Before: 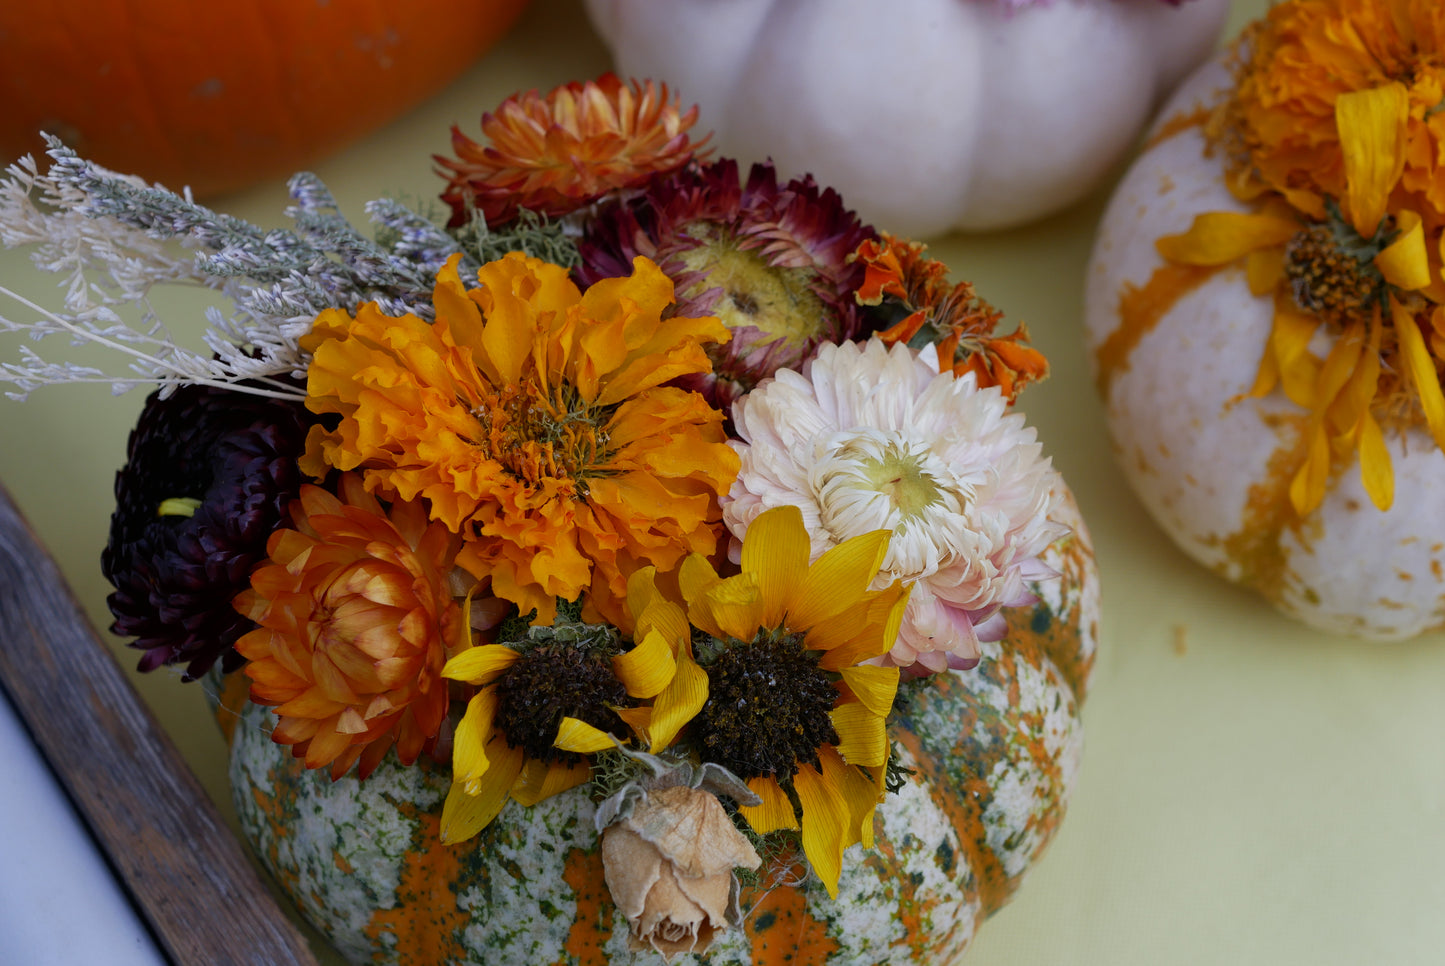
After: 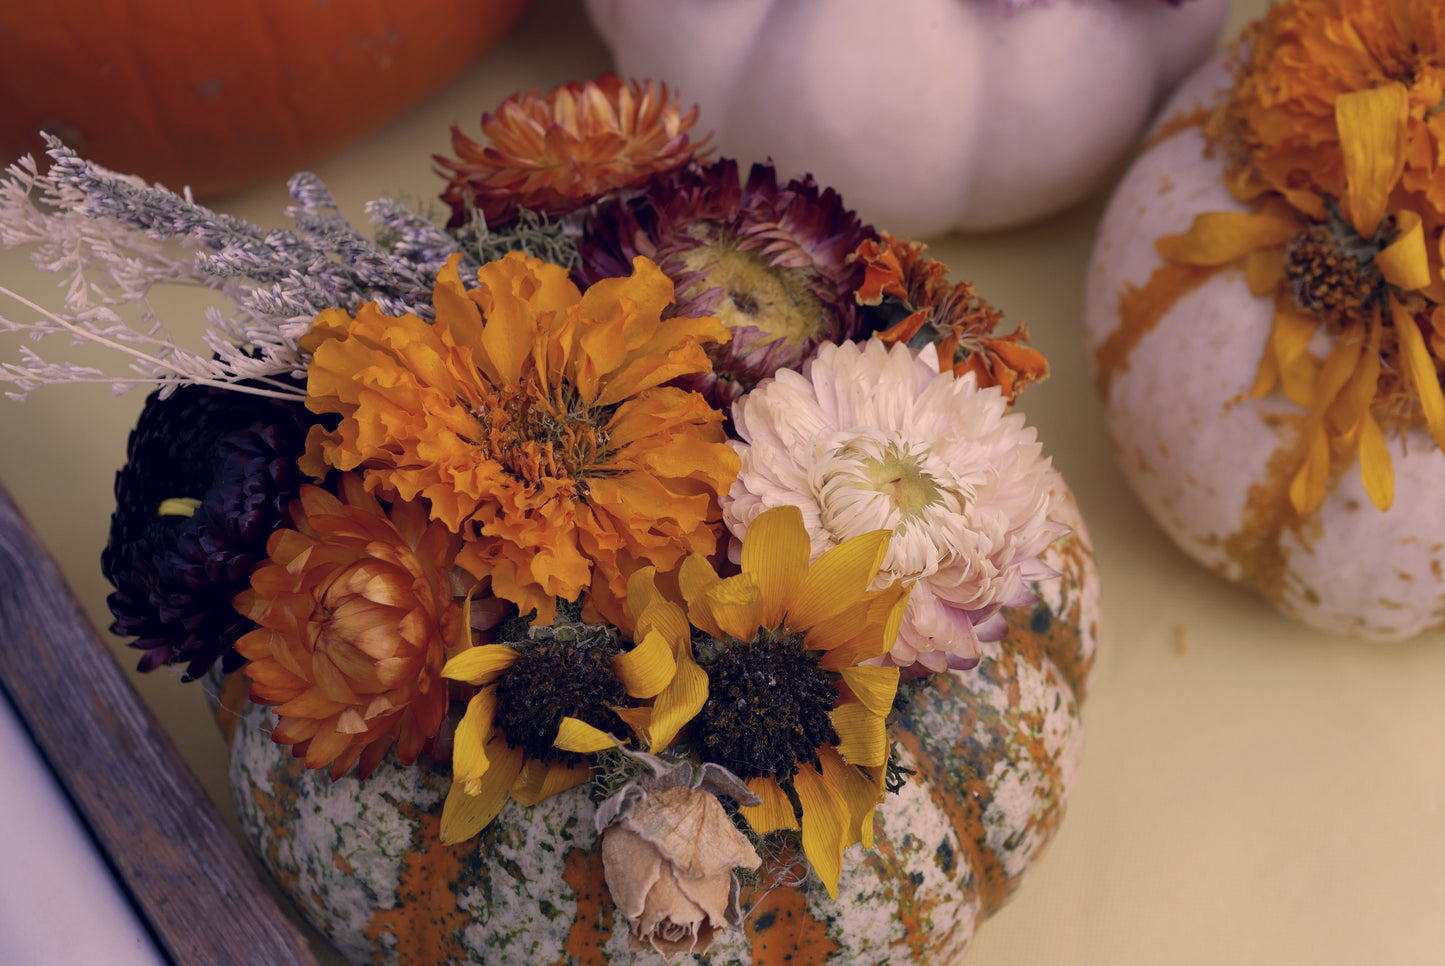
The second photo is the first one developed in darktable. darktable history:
rotate and perspective: crop left 0, crop top 0
color correction: highlights a* 19.59, highlights b* 27.49, shadows a* 3.46, shadows b* -17.28, saturation 0.73
